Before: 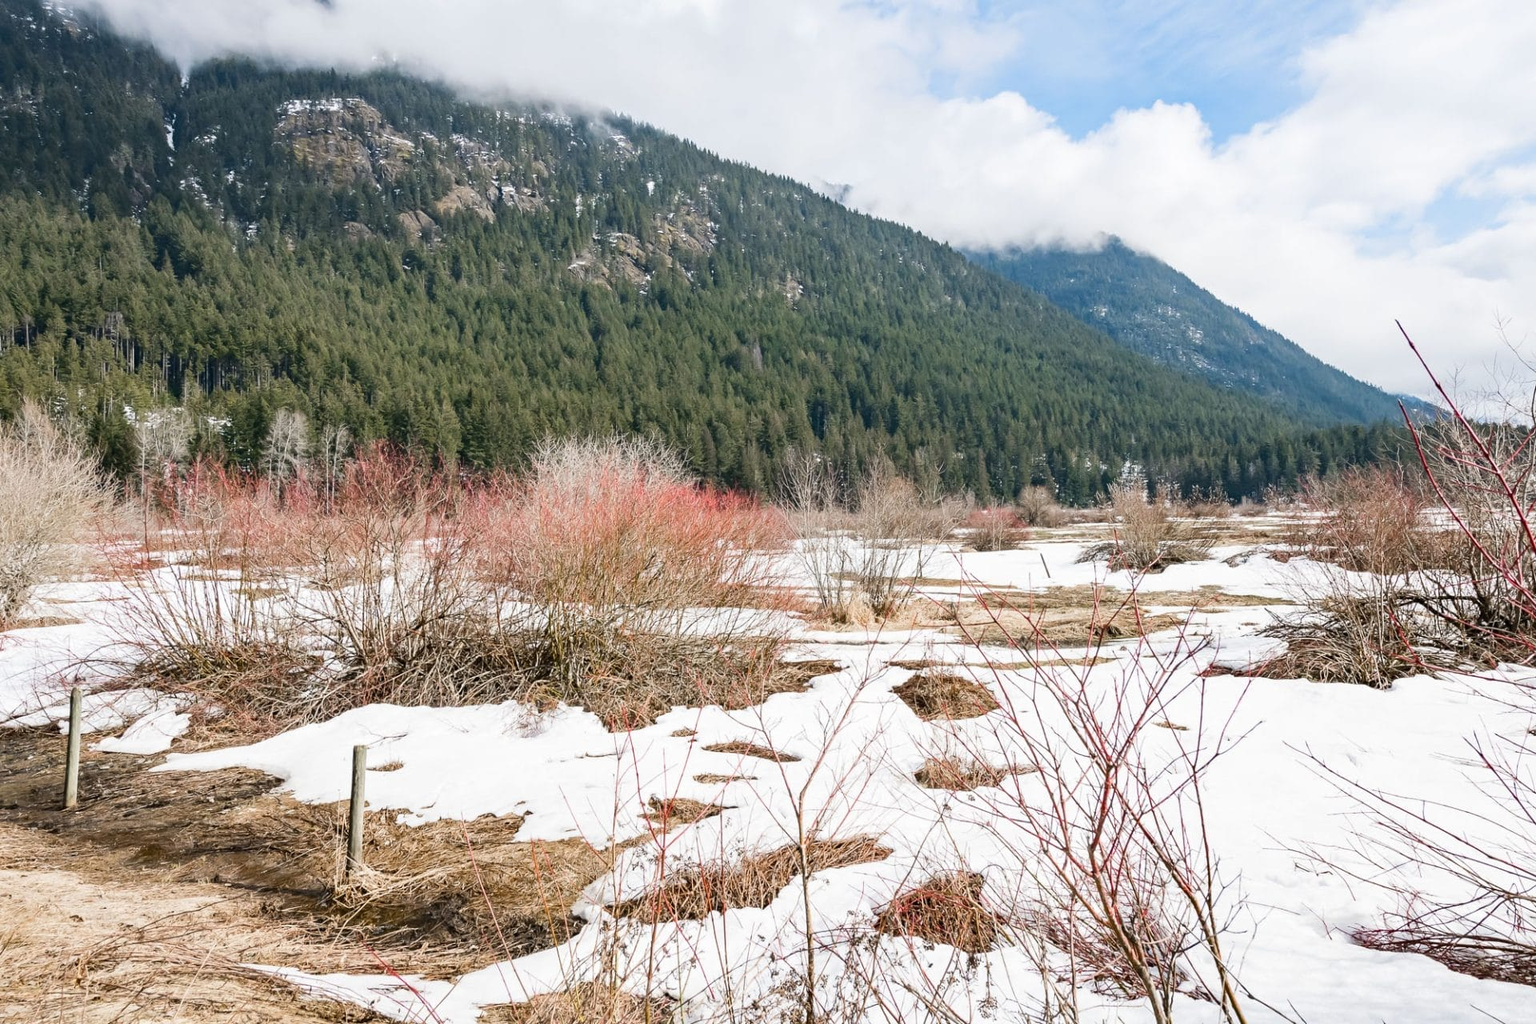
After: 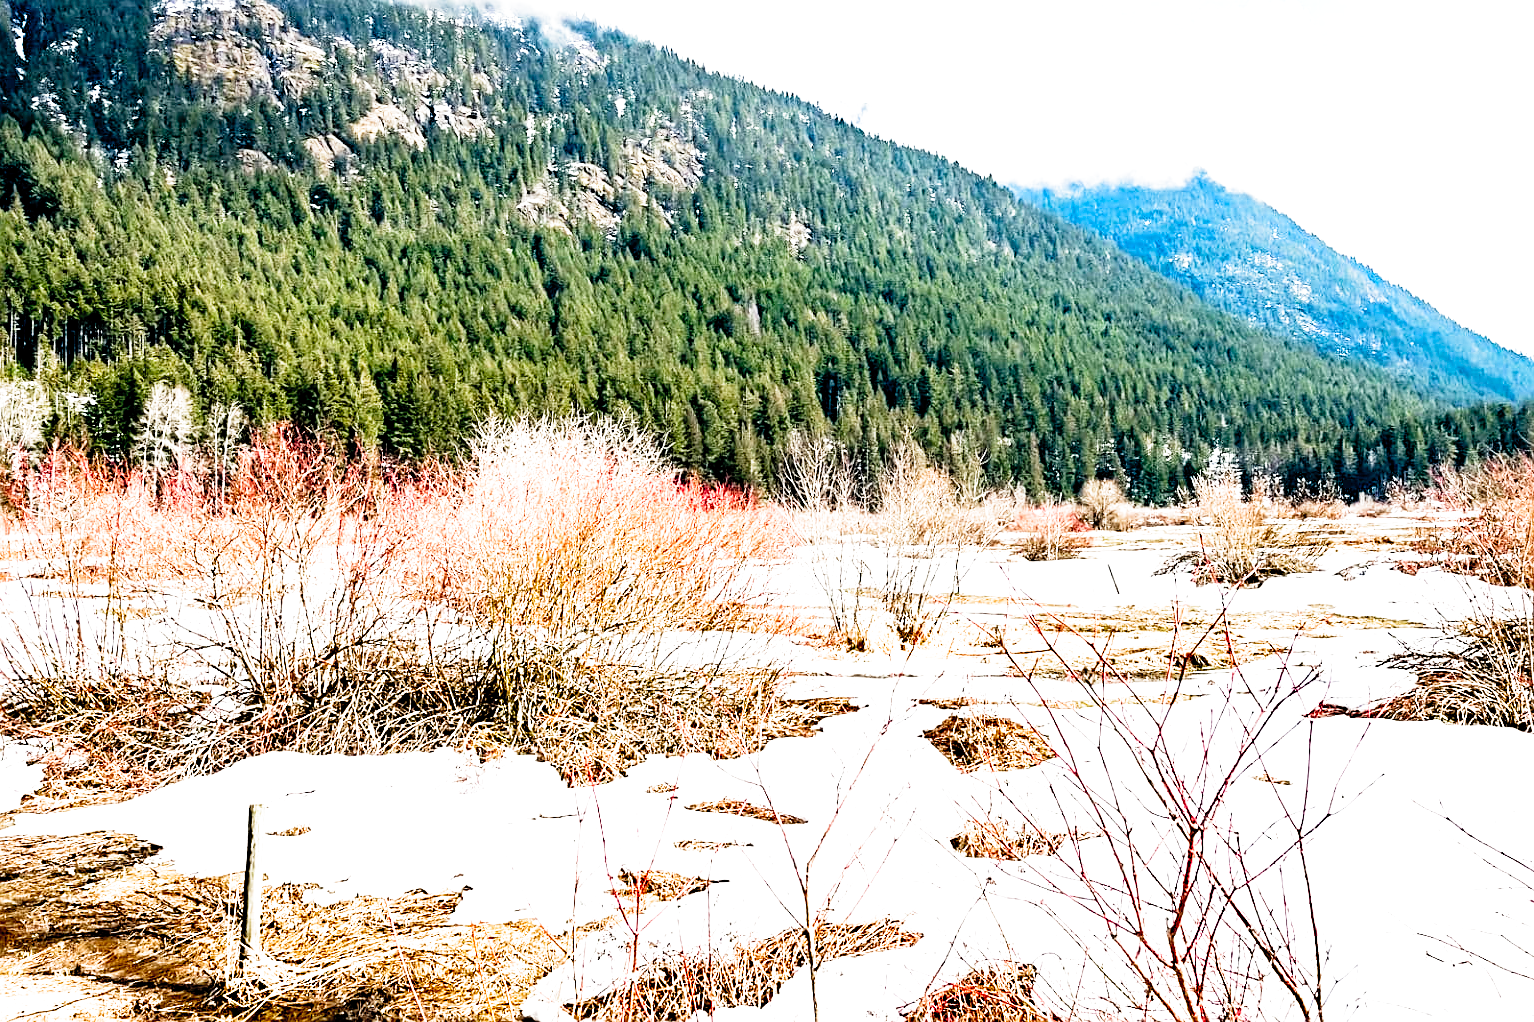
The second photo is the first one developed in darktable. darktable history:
exposure: black level correction 0.016, exposure -0.009 EV, compensate highlight preservation false
shadows and highlights: shadows 37.27, highlights -28.18, soften with gaussian
crop and rotate: left 10.071%, top 10.071%, right 10.02%, bottom 10.02%
tone equalizer: -8 EV -0.75 EV, -7 EV -0.7 EV, -6 EV -0.6 EV, -5 EV -0.4 EV, -3 EV 0.4 EV, -2 EV 0.6 EV, -1 EV 0.7 EV, +0 EV 0.75 EV, edges refinement/feathering 500, mask exposure compensation -1.57 EV, preserve details no
sharpen: on, module defaults
color calibration: x 0.342, y 0.356, temperature 5122 K
filmic rgb: middle gray luminance 10%, black relative exposure -8.61 EV, white relative exposure 3.3 EV, threshold 6 EV, target black luminance 0%, hardness 5.2, latitude 44.69%, contrast 1.302, highlights saturation mix 5%, shadows ↔ highlights balance 24.64%, add noise in highlights 0, preserve chrominance no, color science v3 (2019), use custom middle-gray values true, iterations of high-quality reconstruction 0, contrast in highlights soft, enable highlight reconstruction true
contrast brightness saturation: contrast 0.07, brightness 0.18, saturation 0.4
